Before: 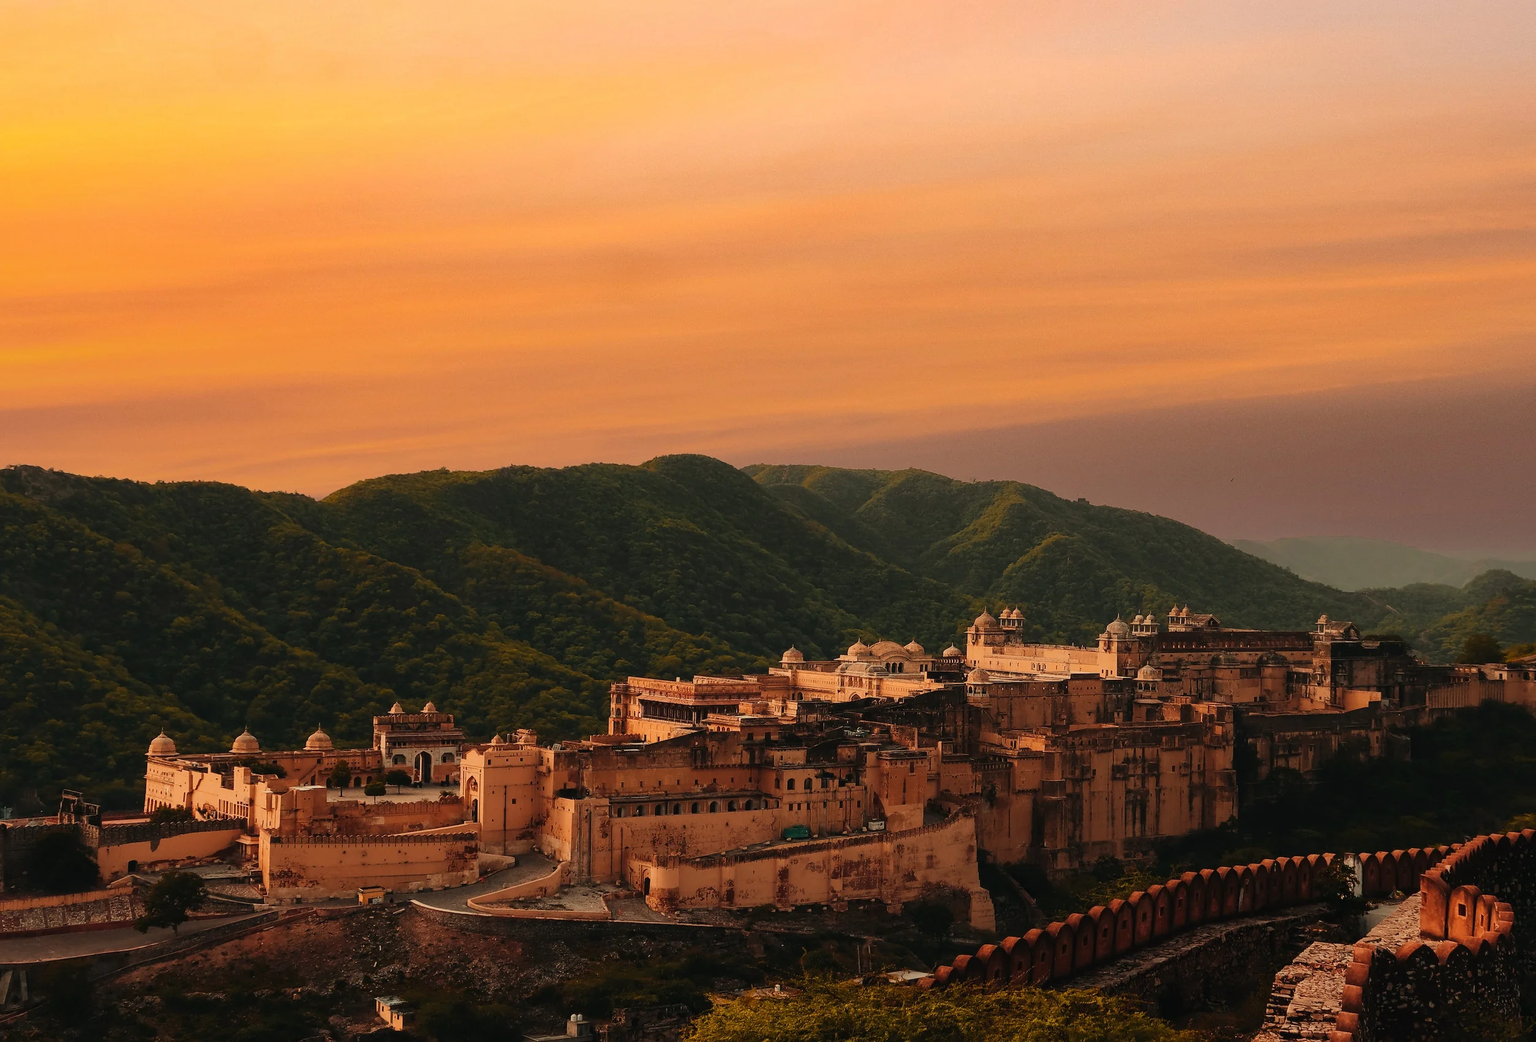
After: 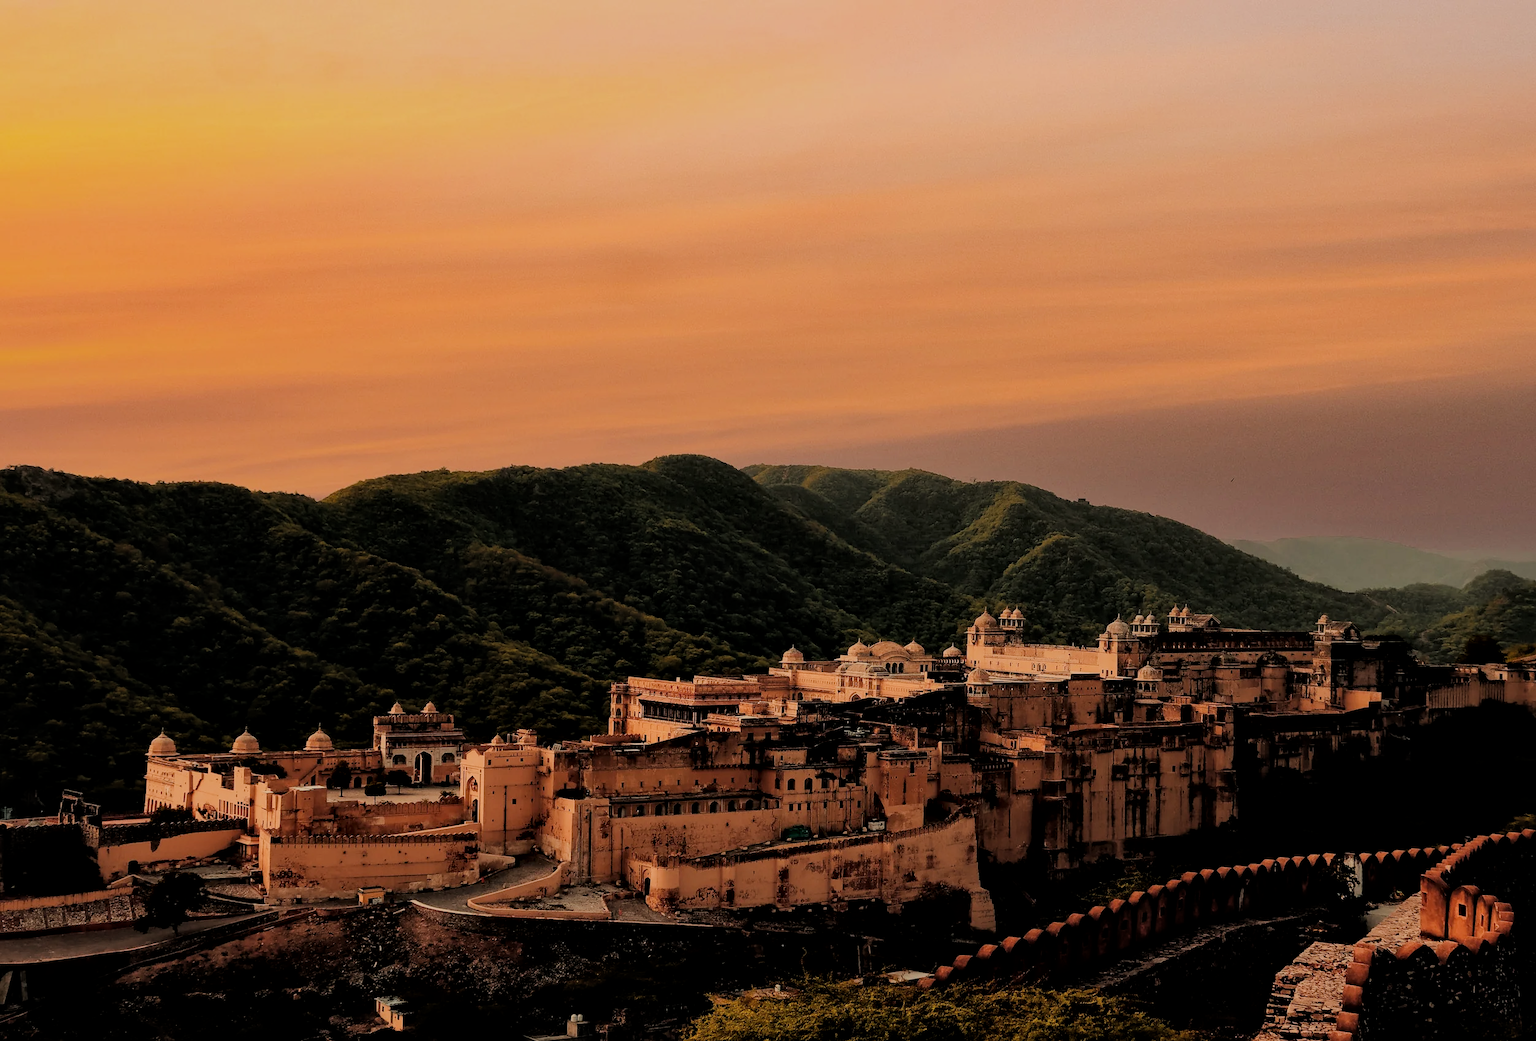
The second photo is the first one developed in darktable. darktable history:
filmic rgb: black relative exposure -4.88 EV, hardness 2.82
local contrast: mode bilateral grid, contrast 25, coarseness 50, detail 123%, midtone range 0.2
